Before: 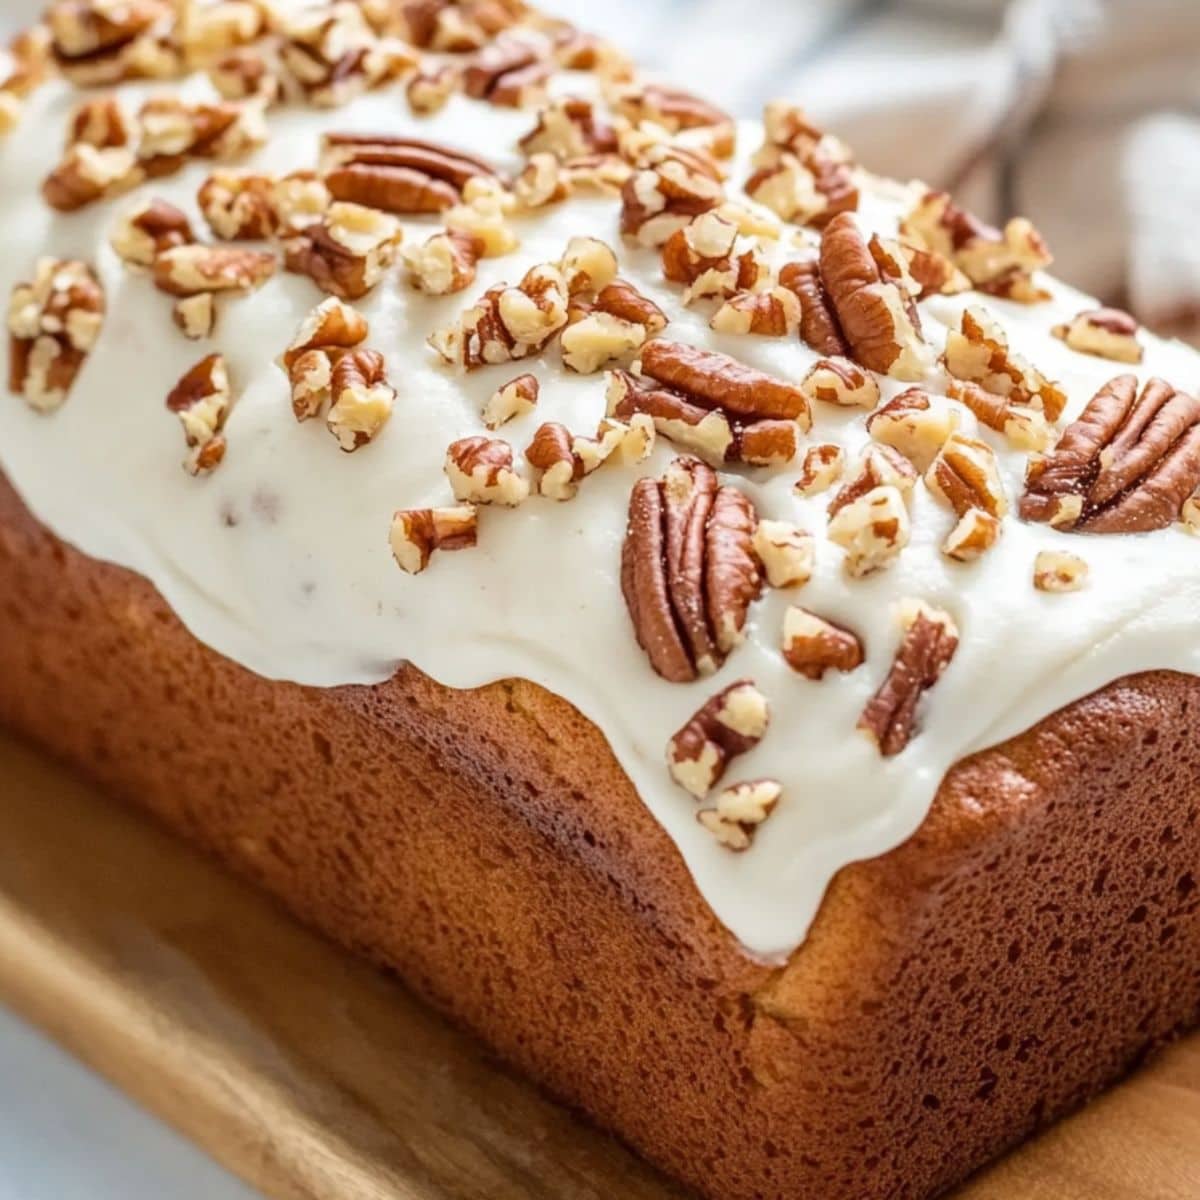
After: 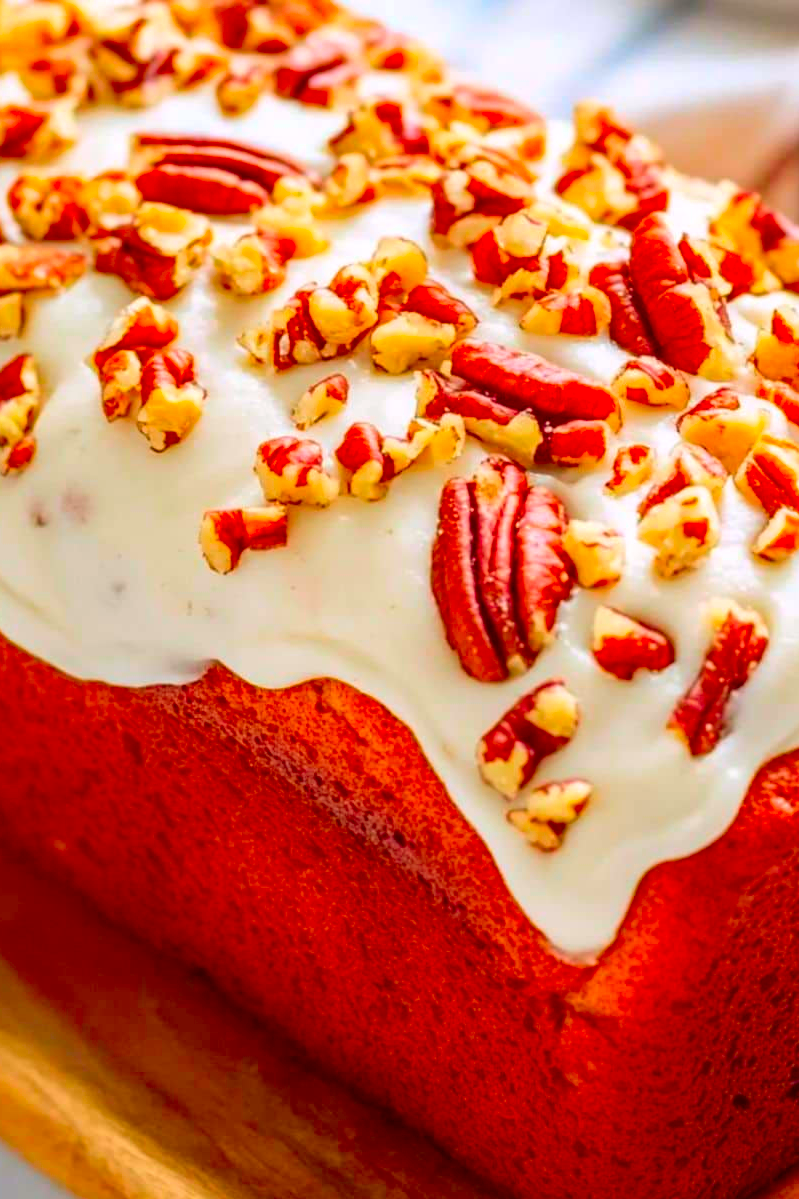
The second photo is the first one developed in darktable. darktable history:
crop and rotate: left 15.837%, right 17.511%
color correction: highlights a* 1.65, highlights b* -1.69, saturation 2.53
